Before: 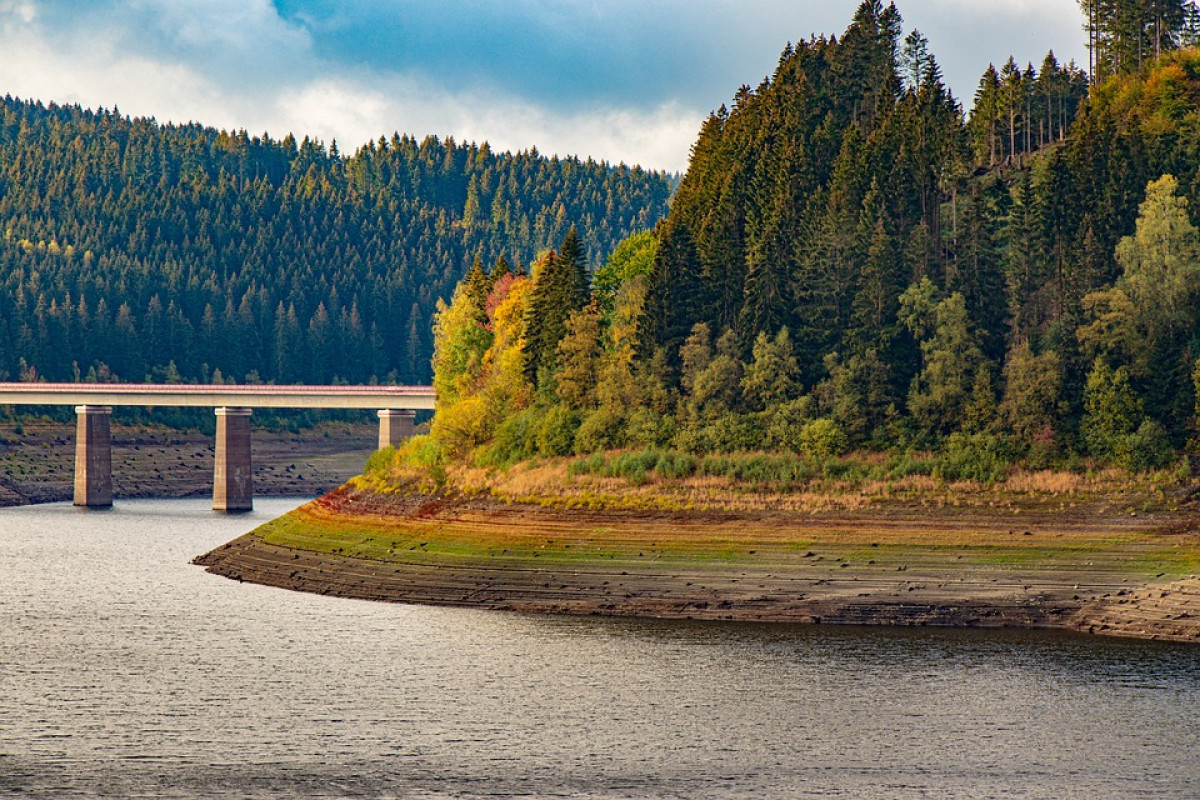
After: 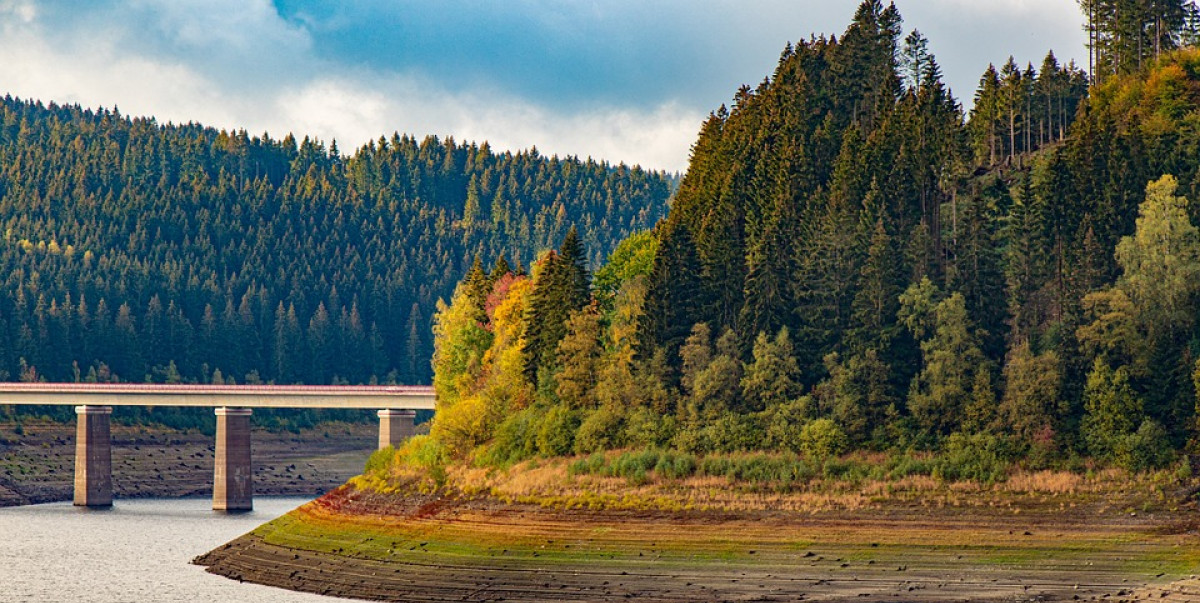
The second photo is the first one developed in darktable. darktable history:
crop: bottom 24.576%
